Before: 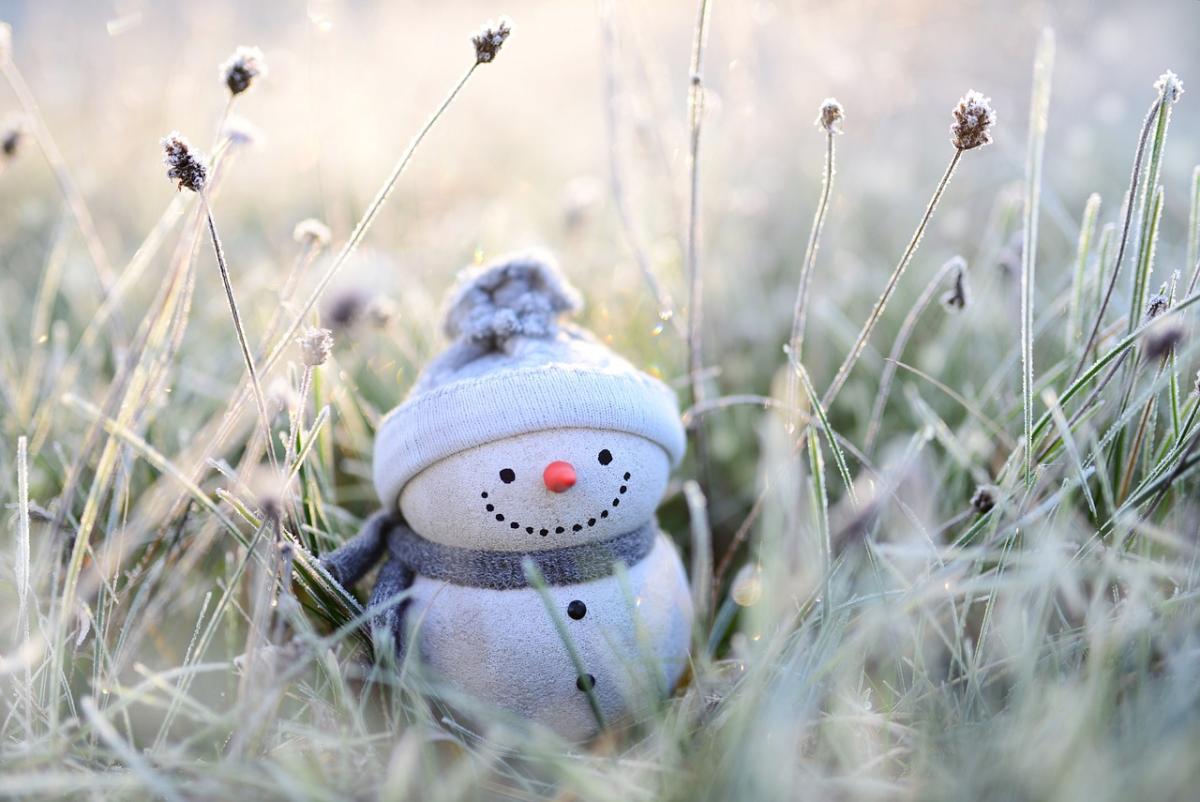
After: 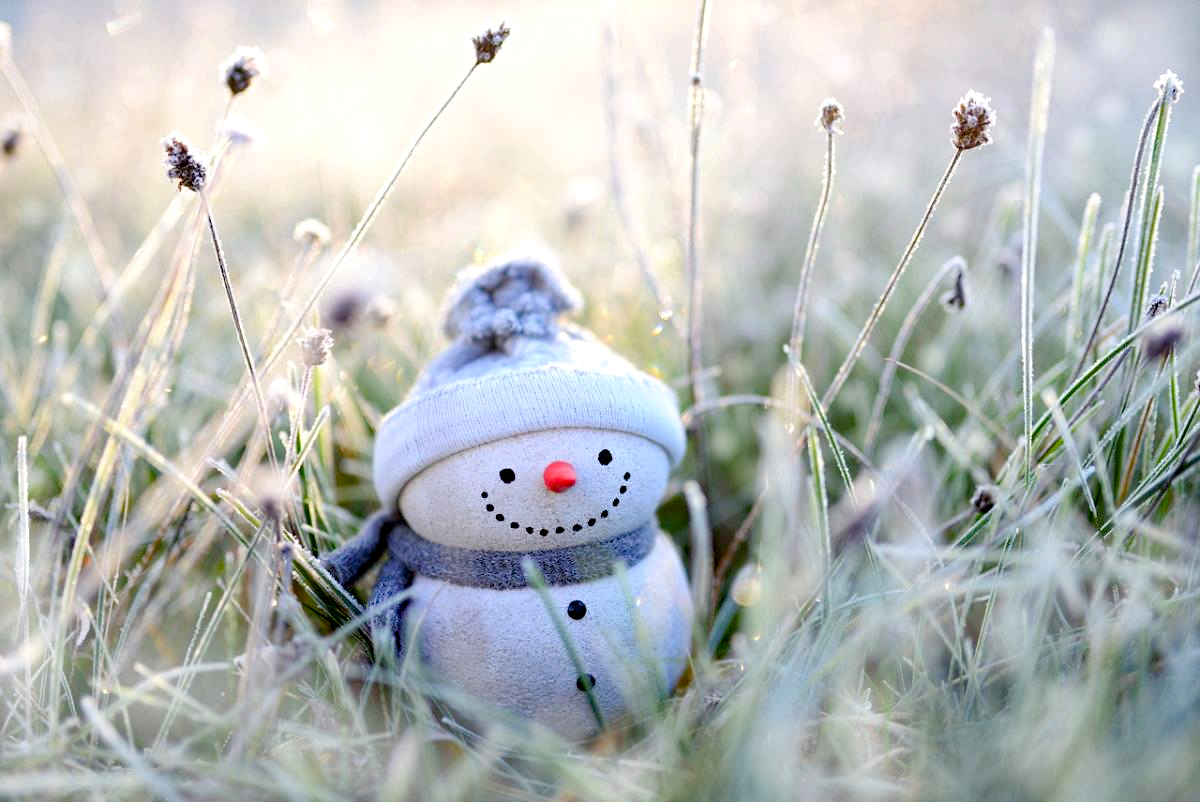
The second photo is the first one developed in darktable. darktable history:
color balance rgb: perceptual saturation grading › global saturation 20%, perceptual saturation grading › highlights -25%, perceptual saturation grading › shadows 50%
haze removal: strength 0.12, distance 0.25, compatibility mode true, adaptive false
exposure: black level correction 0.007, exposure 0.159 EV, compensate highlight preservation false
